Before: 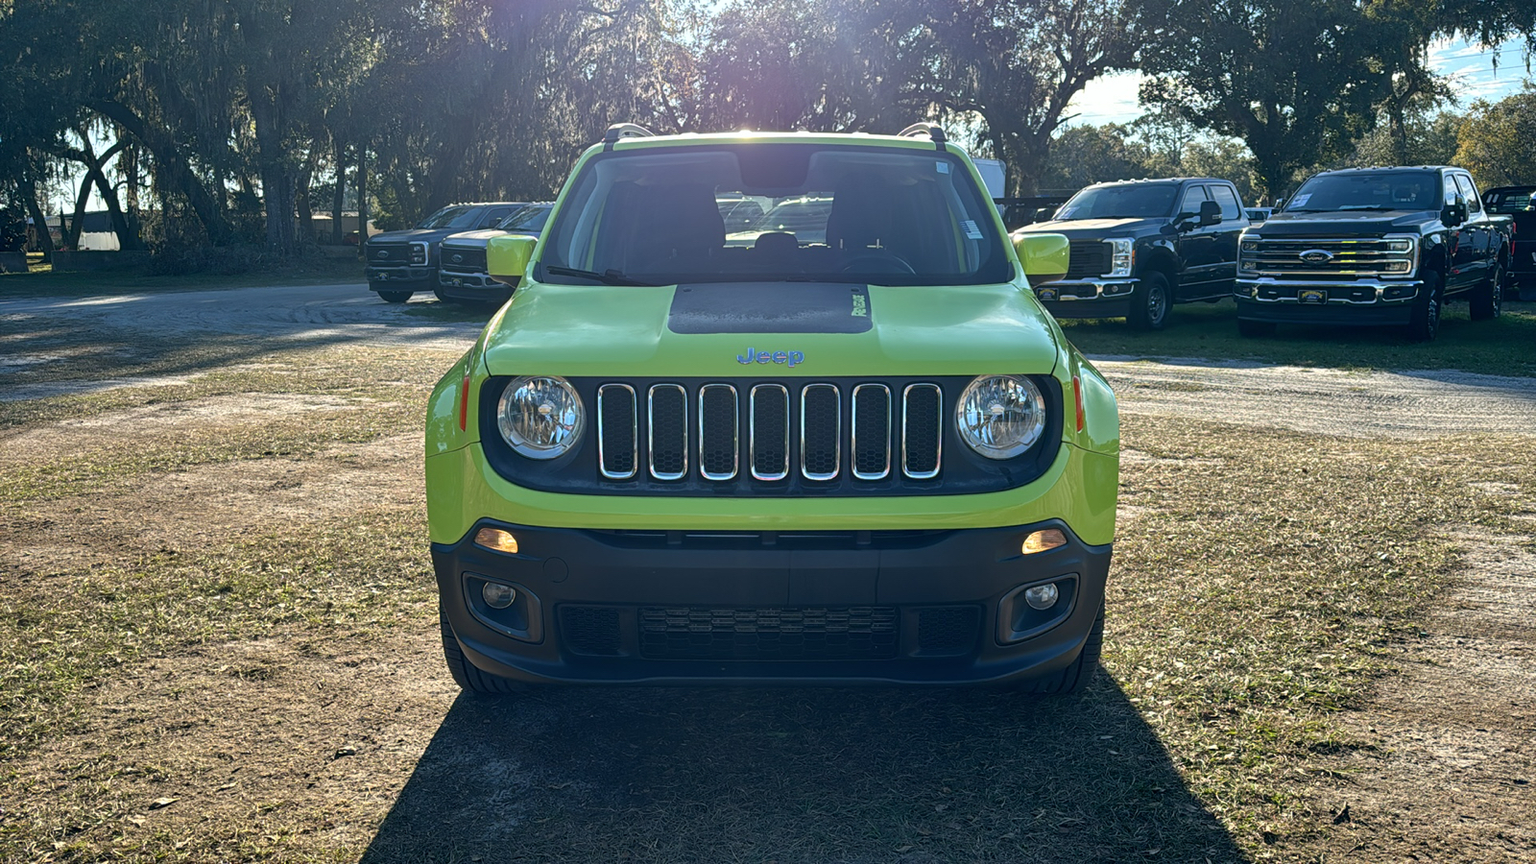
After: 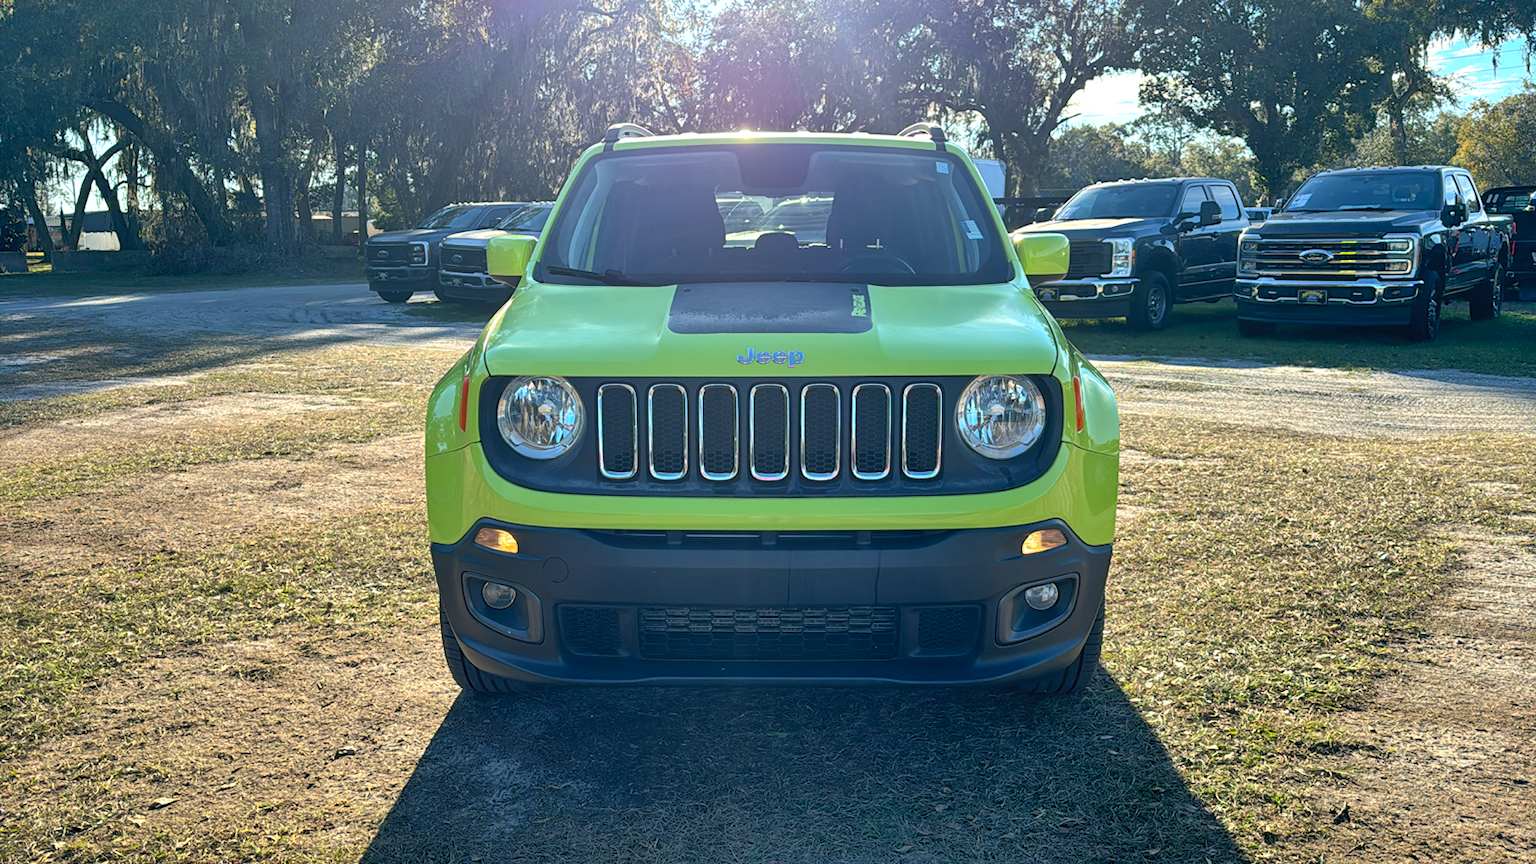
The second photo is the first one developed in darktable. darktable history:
contrast brightness saturation: contrast 0.2, brightness 0.16, saturation 0.22
white balance: red 1, blue 1
levels: levels [0.026, 0.507, 0.987]
shadows and highlights: on, module defaults
